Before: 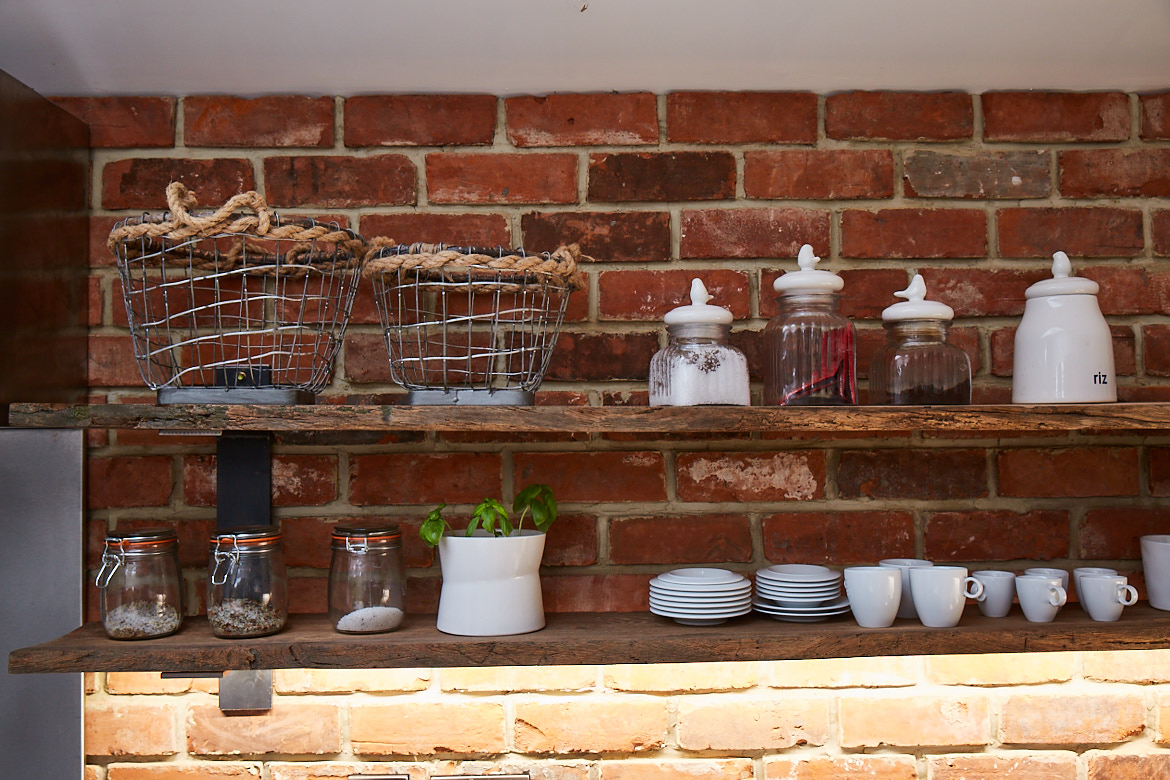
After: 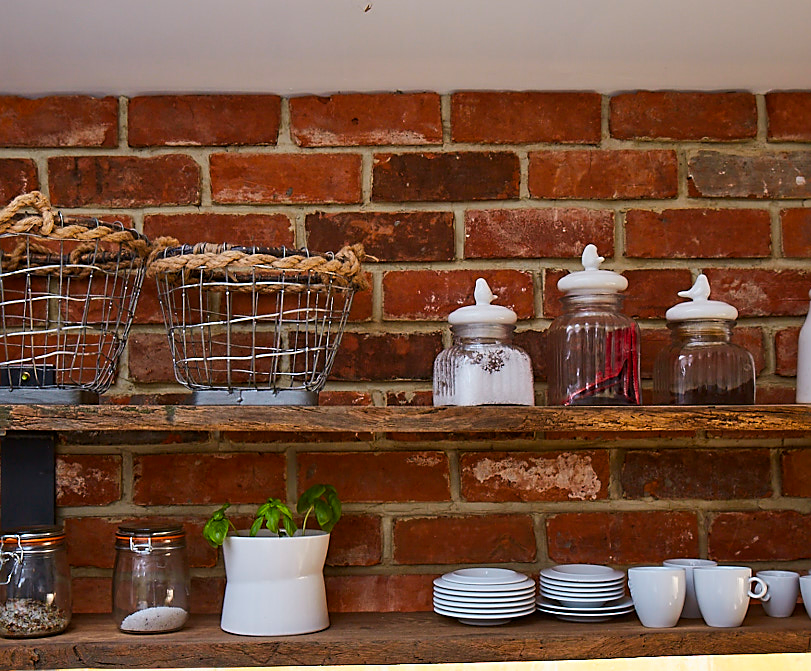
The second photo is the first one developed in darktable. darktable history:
sharpen: on, module defaults
color balance rgb: perceptual saturation grading › global saturation 20%, global vibrance 20%
crop: left 18.479%, right 12.2%, bottom 13.971%
